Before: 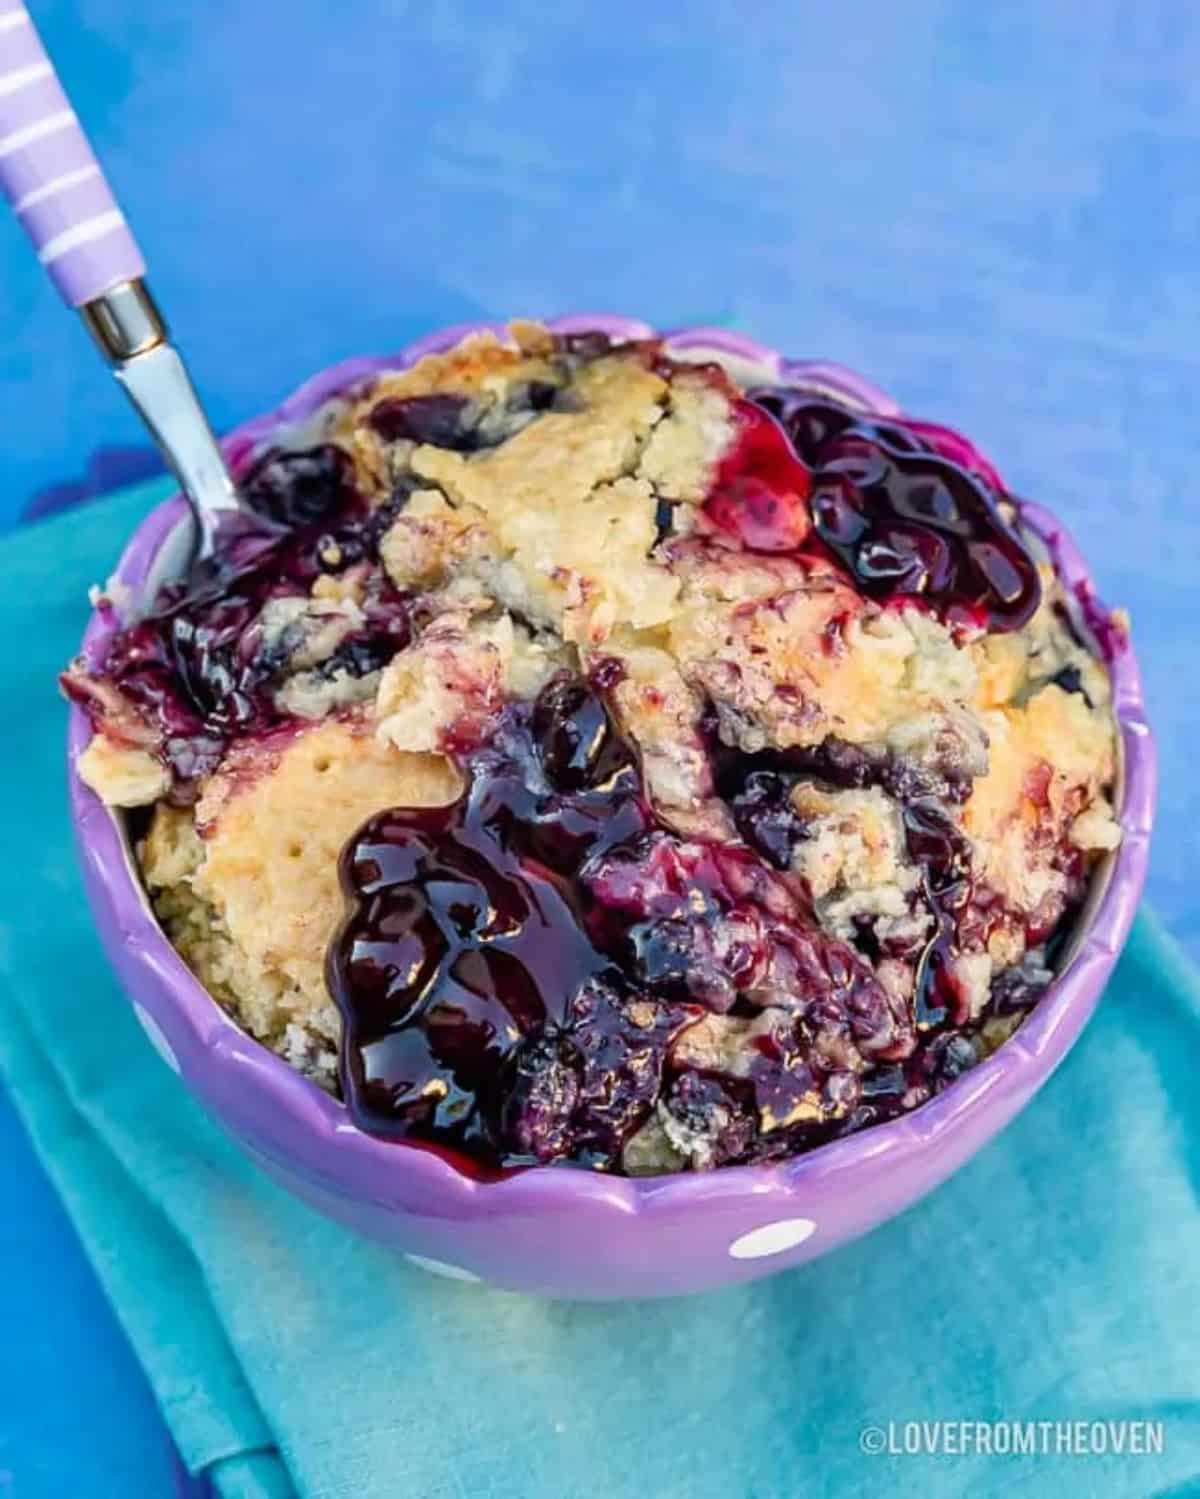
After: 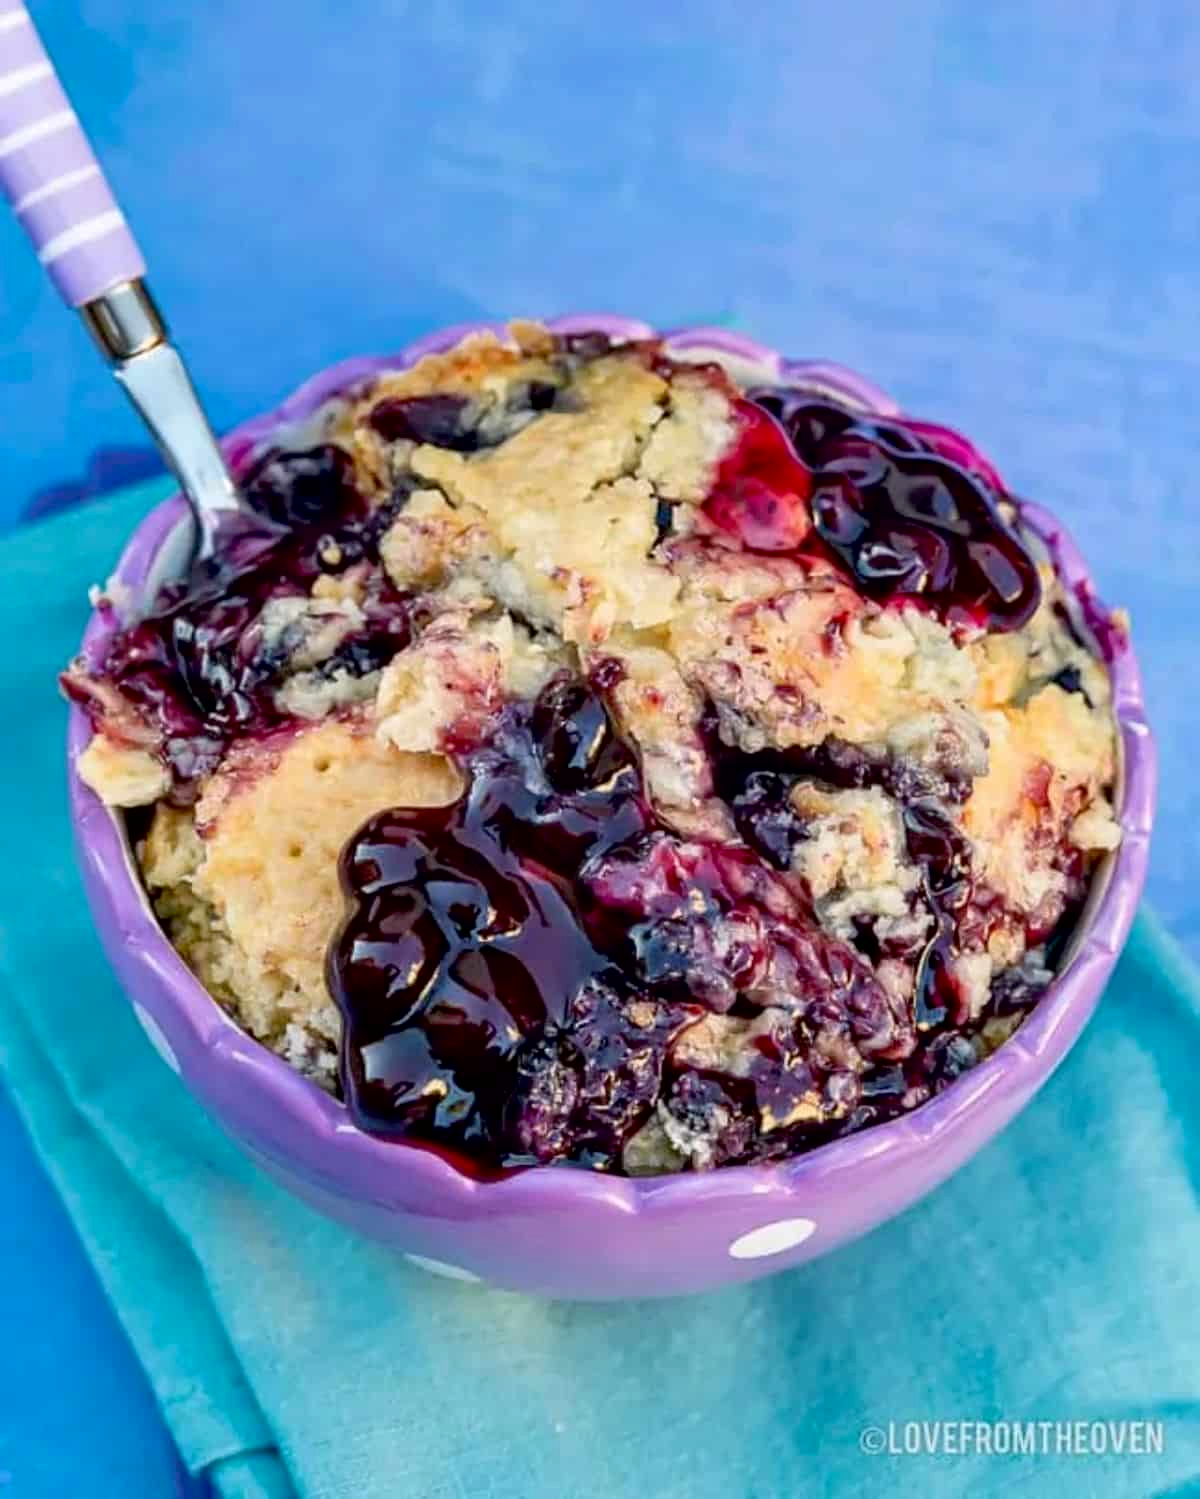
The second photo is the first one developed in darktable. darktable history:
exposure: black level correction 0.009, exposure 0.015 EV, compensate highlight preservation false
